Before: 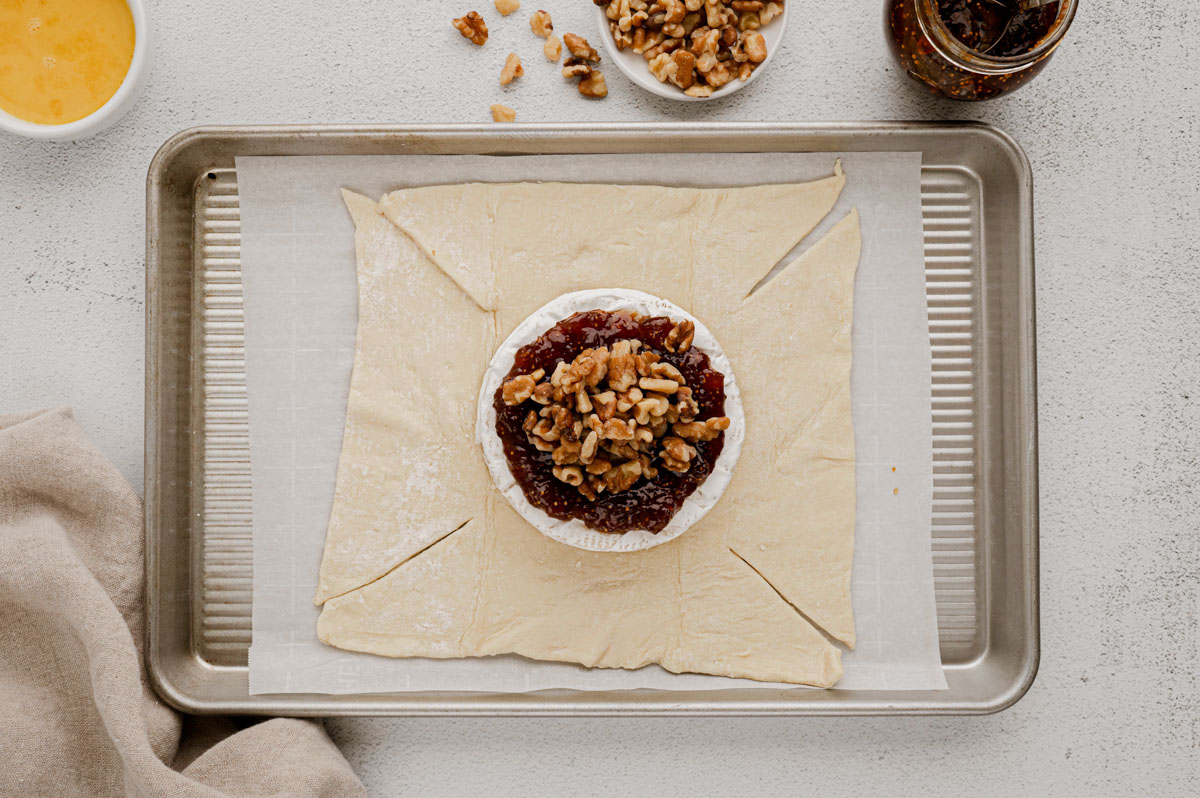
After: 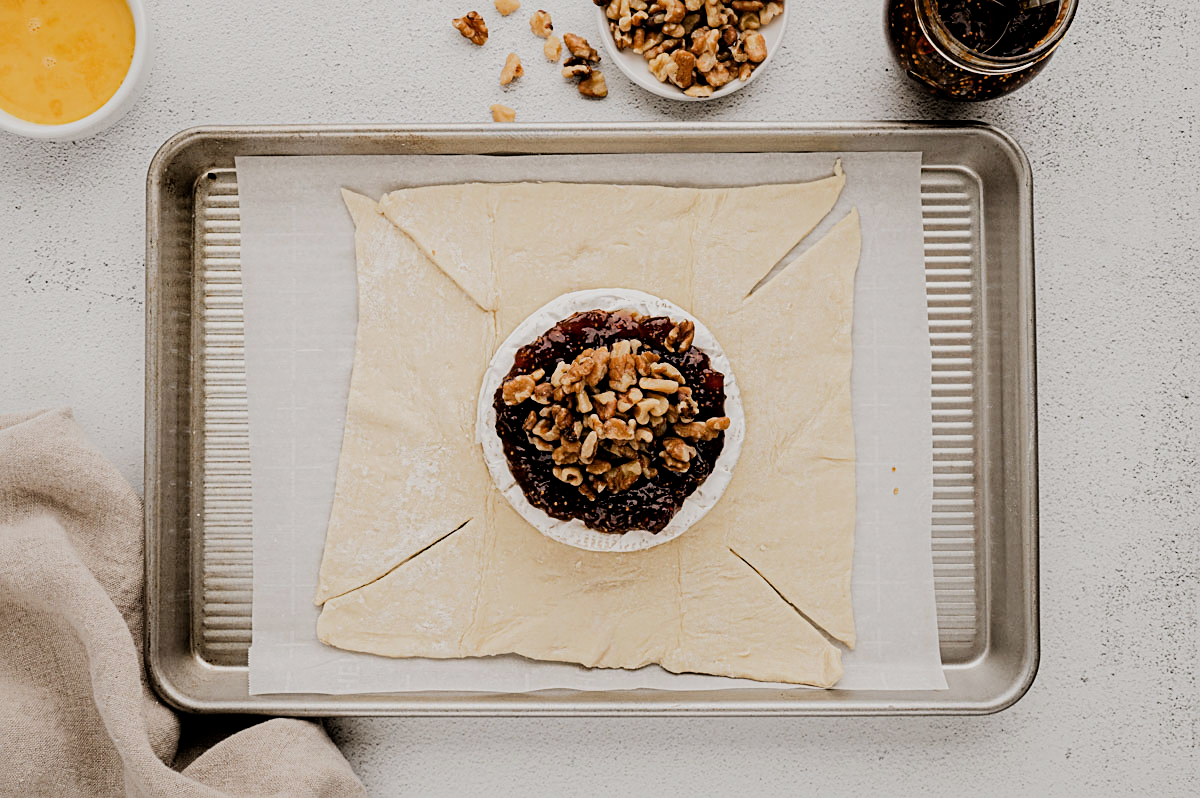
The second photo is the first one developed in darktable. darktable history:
sharpen: on, module defaults
filmic rgb: black relative exposure -5.05 EV, white relative exposure 4 EV, hardness 2.89, contrast 1.299
